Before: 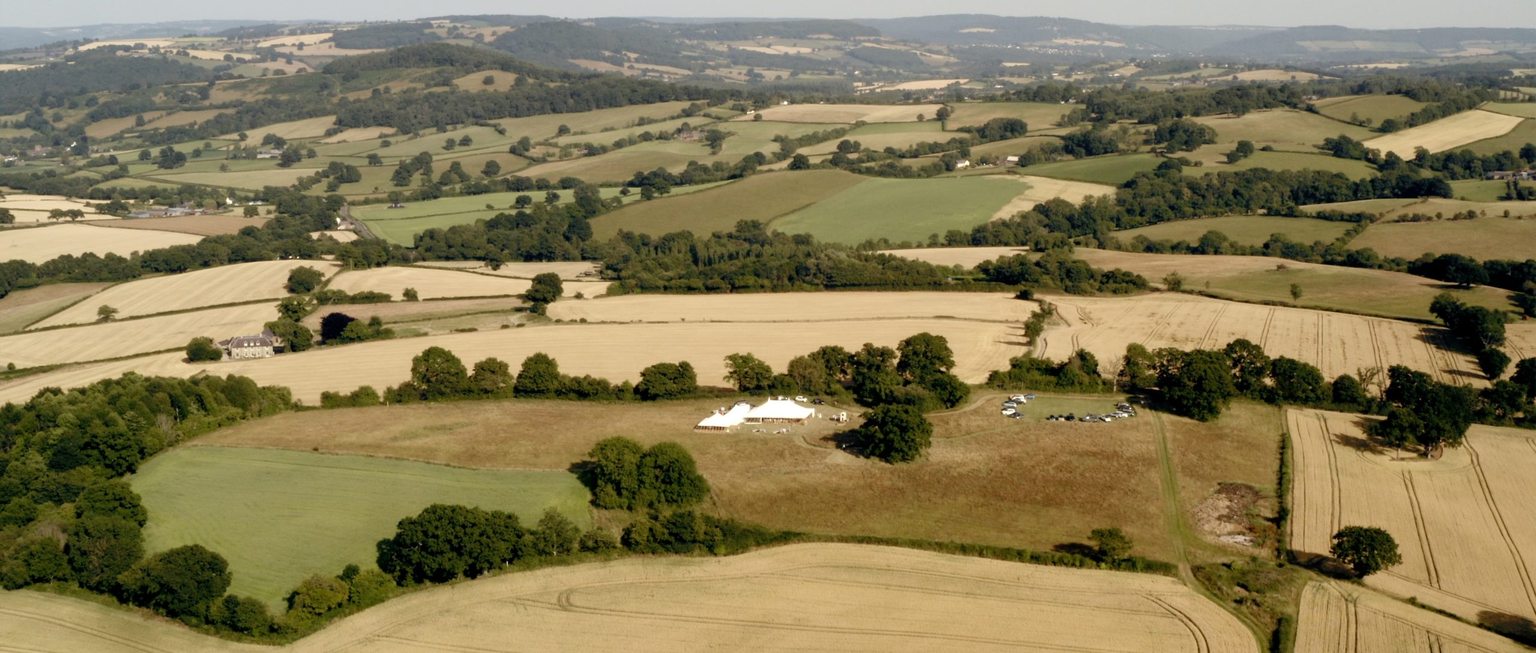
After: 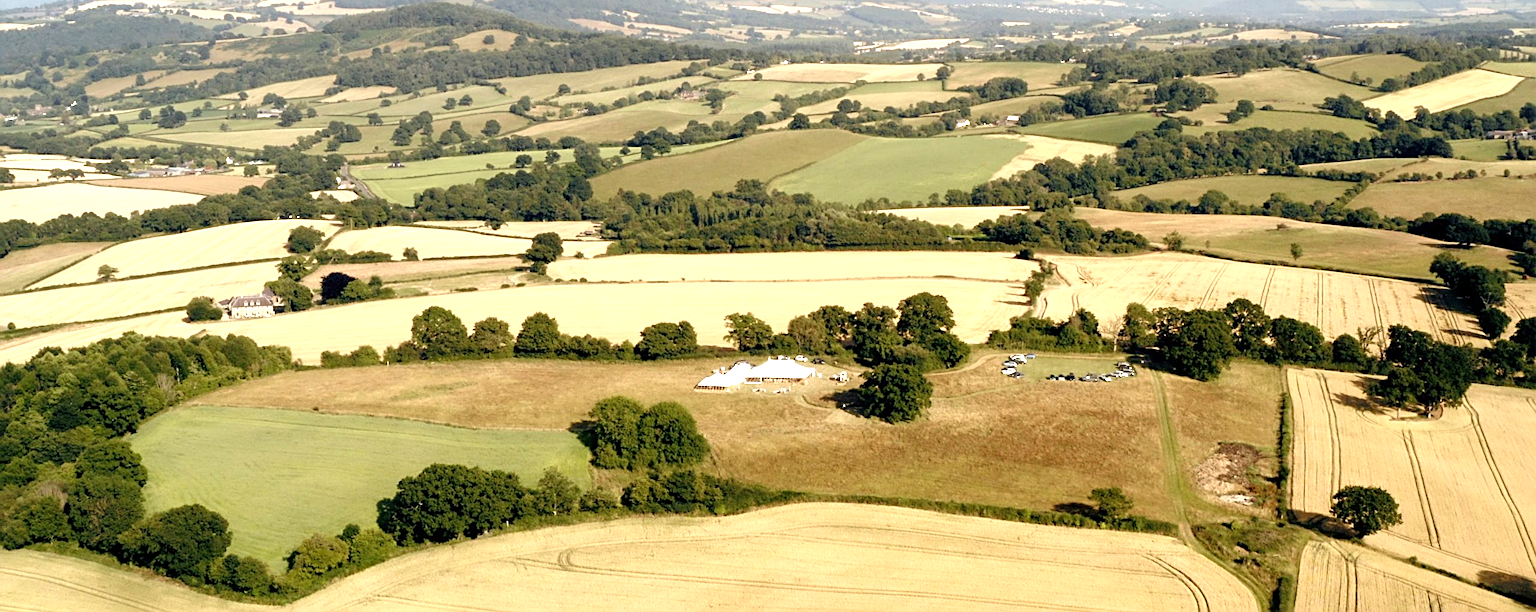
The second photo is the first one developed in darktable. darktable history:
sharpen: radius 2.767
crop and rotate: top 6.25%
exposure: exposure 1 EV, compensate highlight preservation false
